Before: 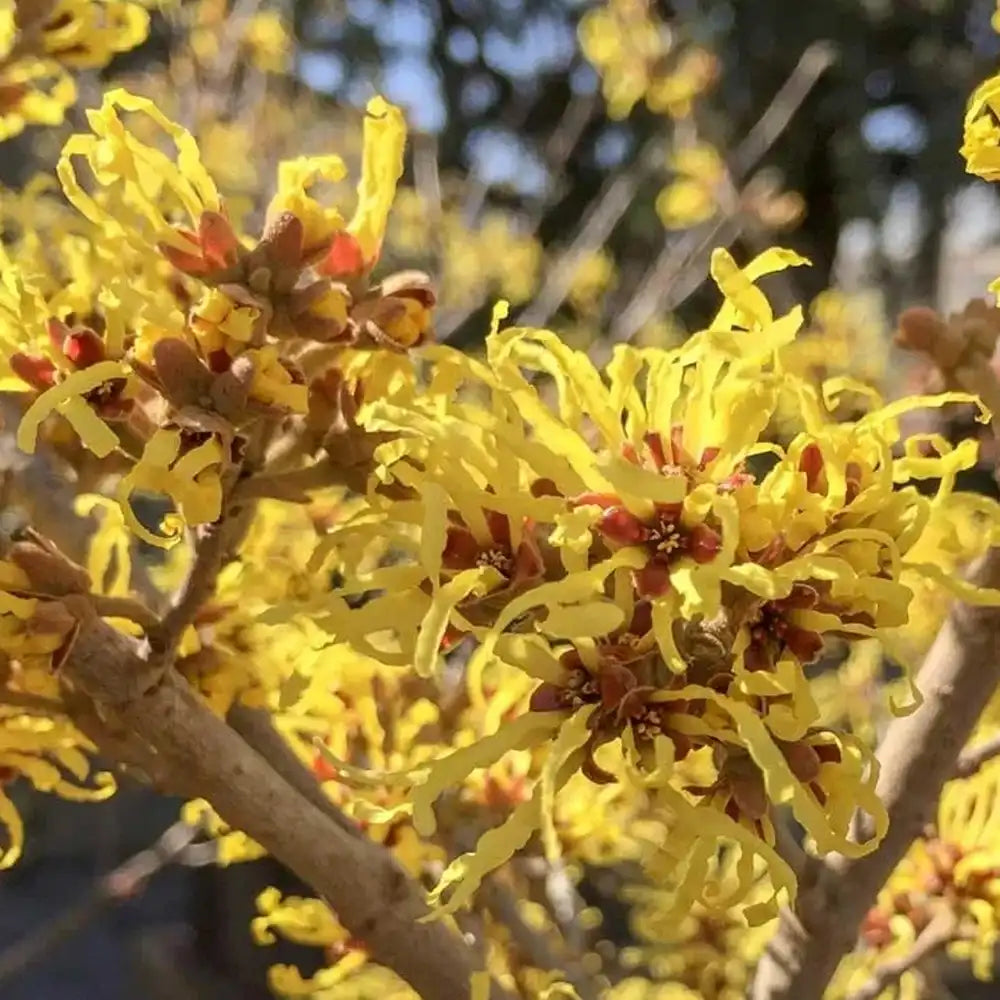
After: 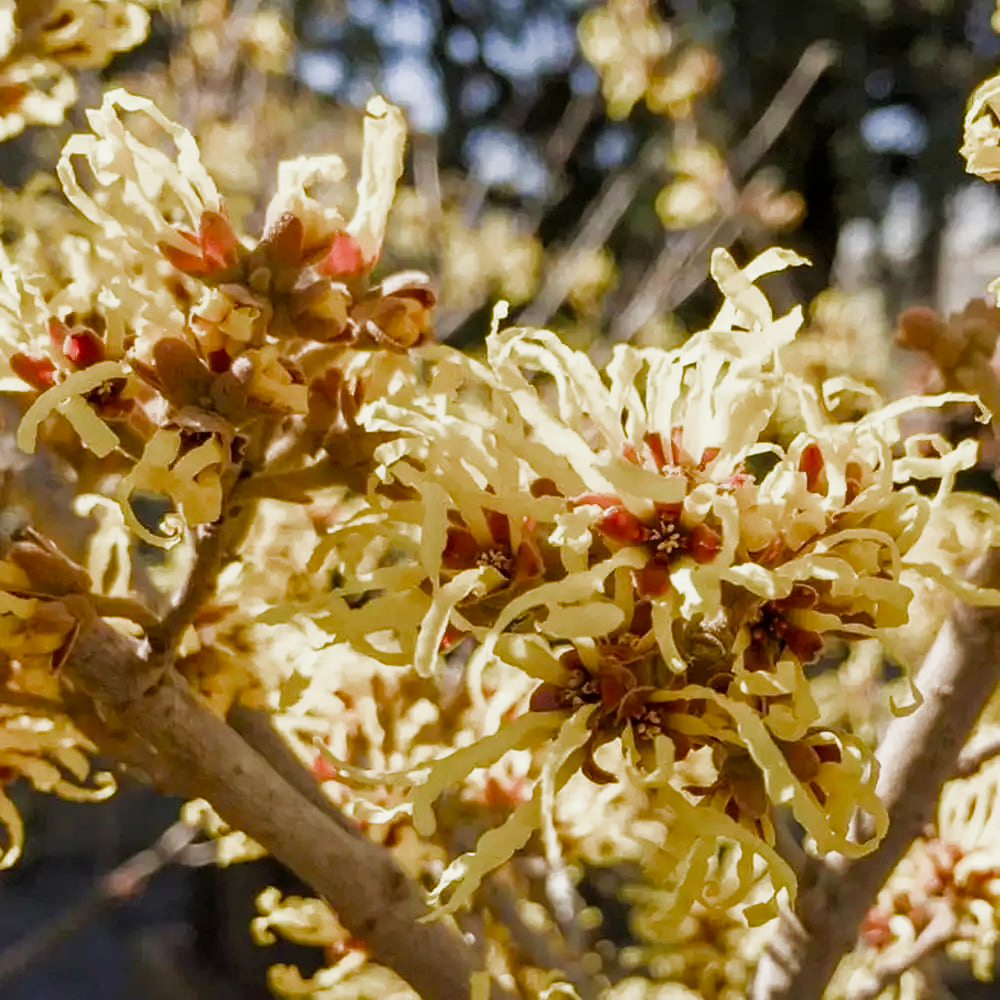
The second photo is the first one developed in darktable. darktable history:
filmic rgb: middle gray luminance 9.46%, black relative exposure -10.64 EV, white relative exposure 3.45 EV, threshold 3.05 EV, target black luminance 0%, hardness 5.96, latitude 59.52%, contrast 1.091, highlights saturation mix 5.41%, shadows ↔ highlights balance 29.43%, preserve chrominance RGB euclidean norm (legacy), color science v4 (2020), enable highlight reconstruction true
